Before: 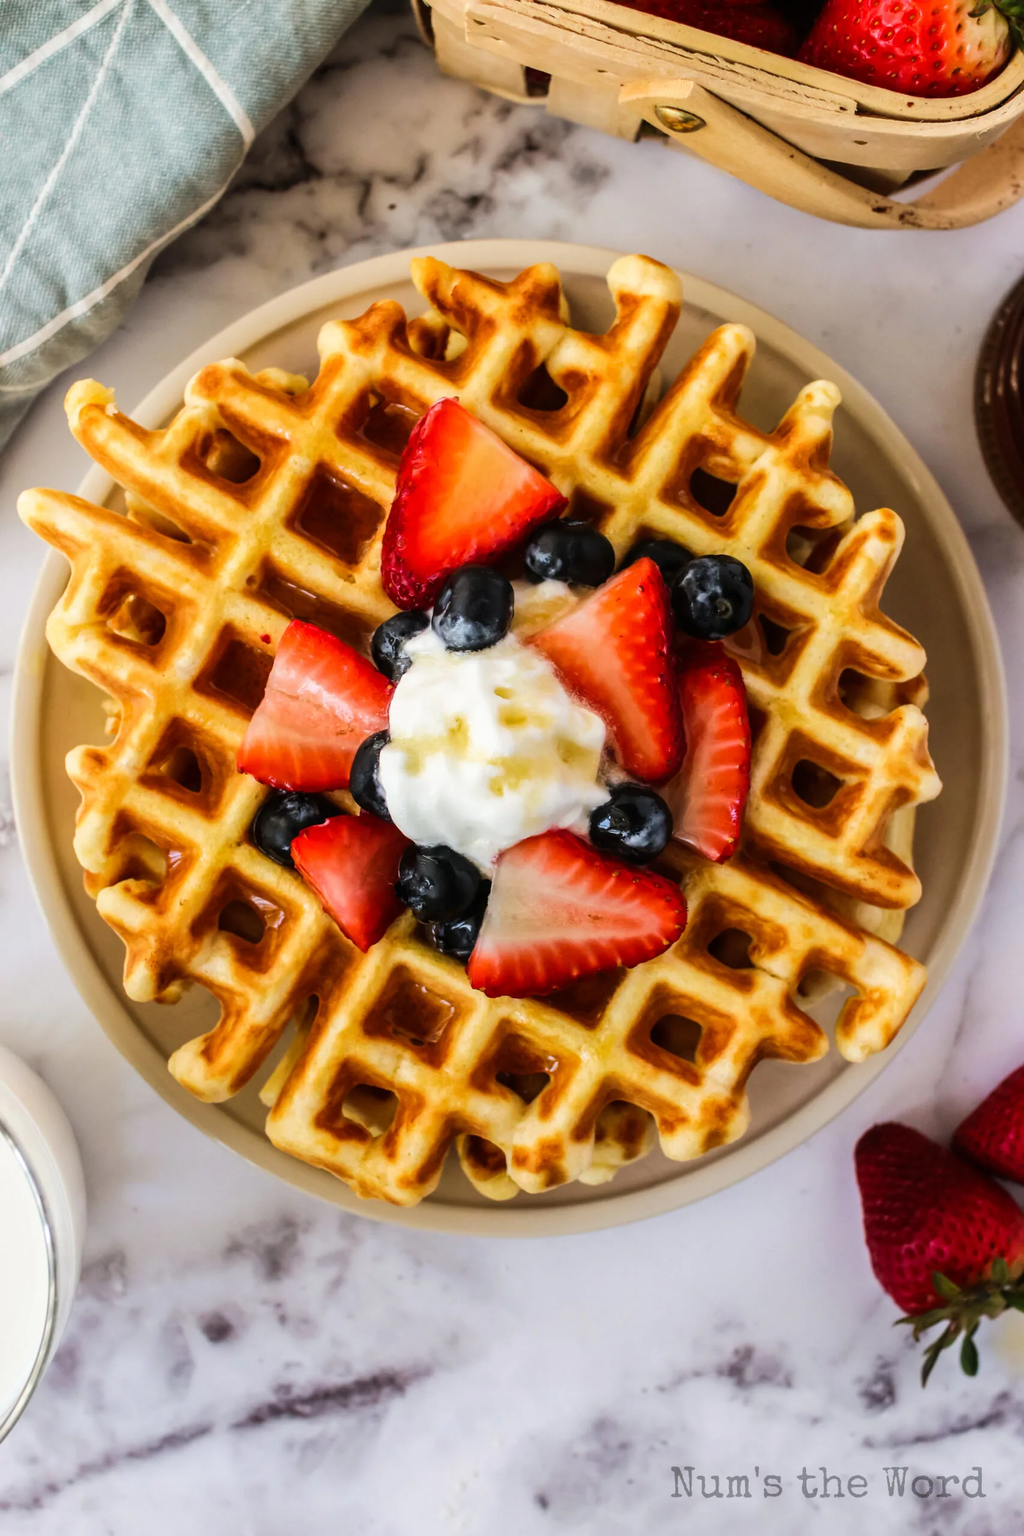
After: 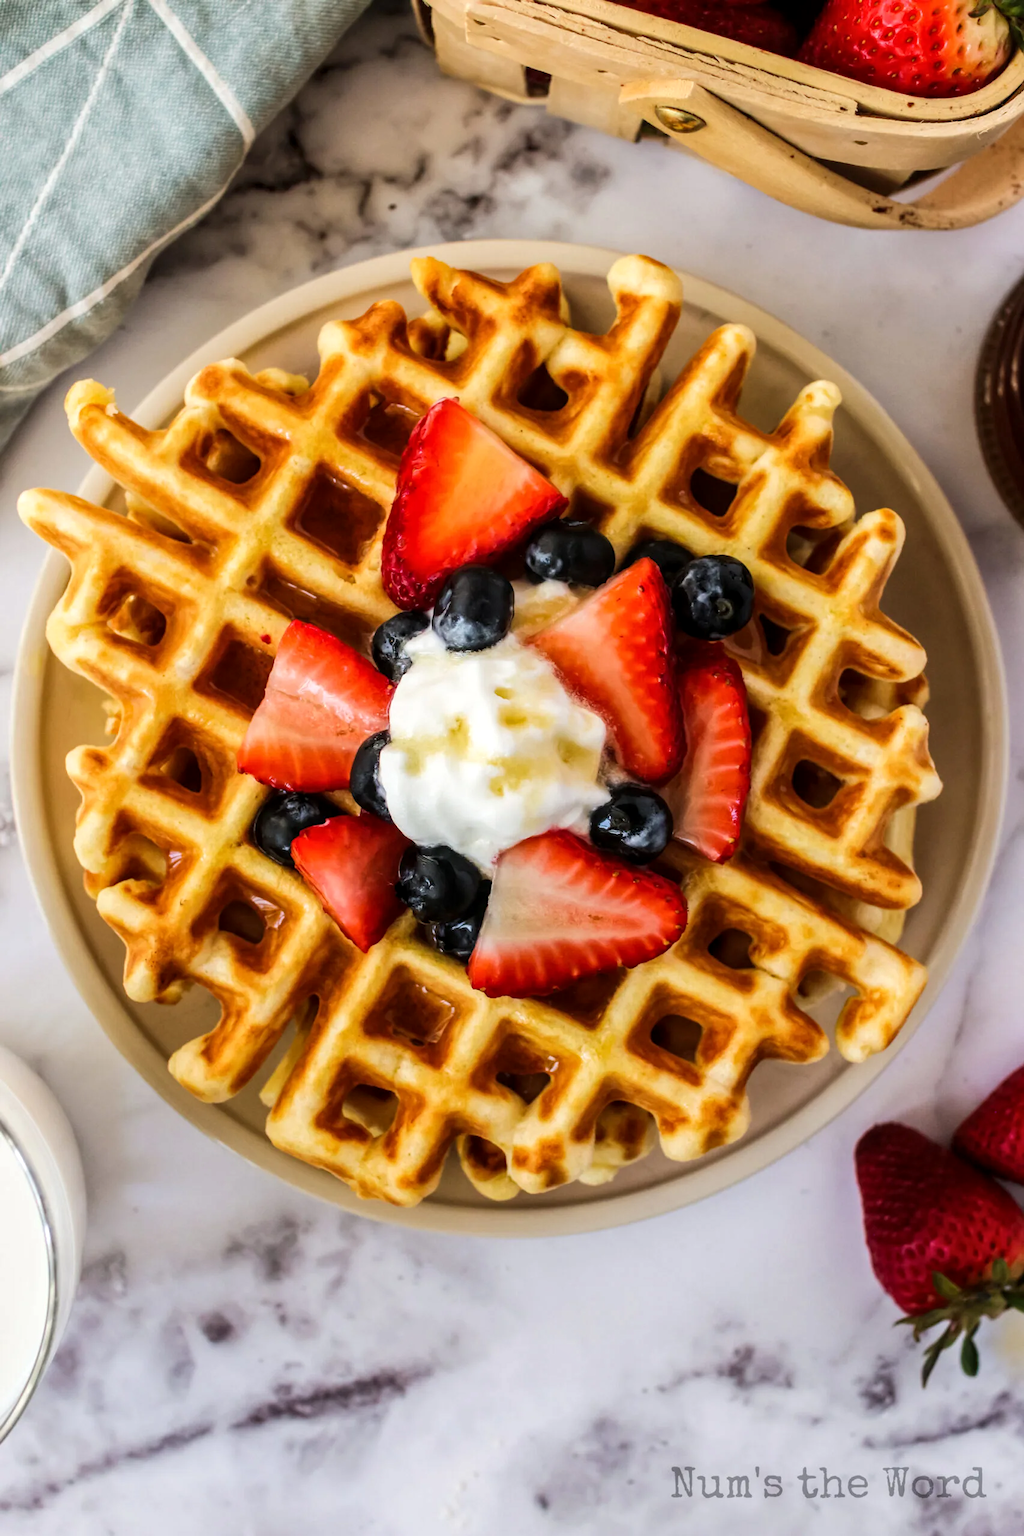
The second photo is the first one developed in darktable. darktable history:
local contrast: highlights 102%, shadows 99%, detail 120%, midtone range 0.2
